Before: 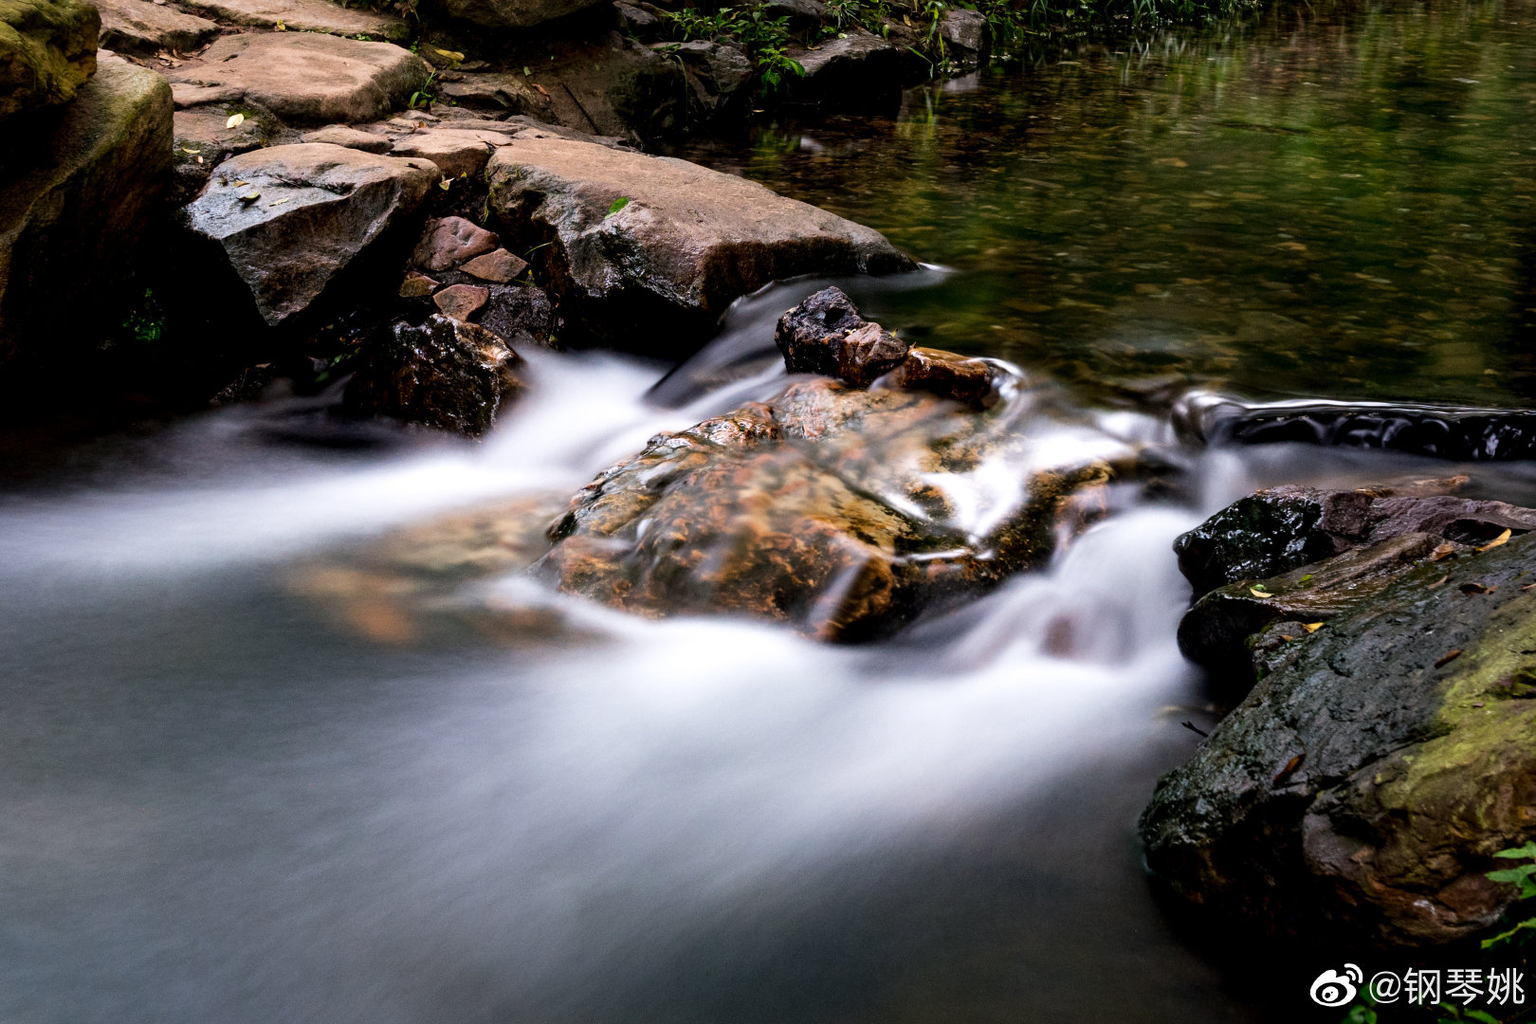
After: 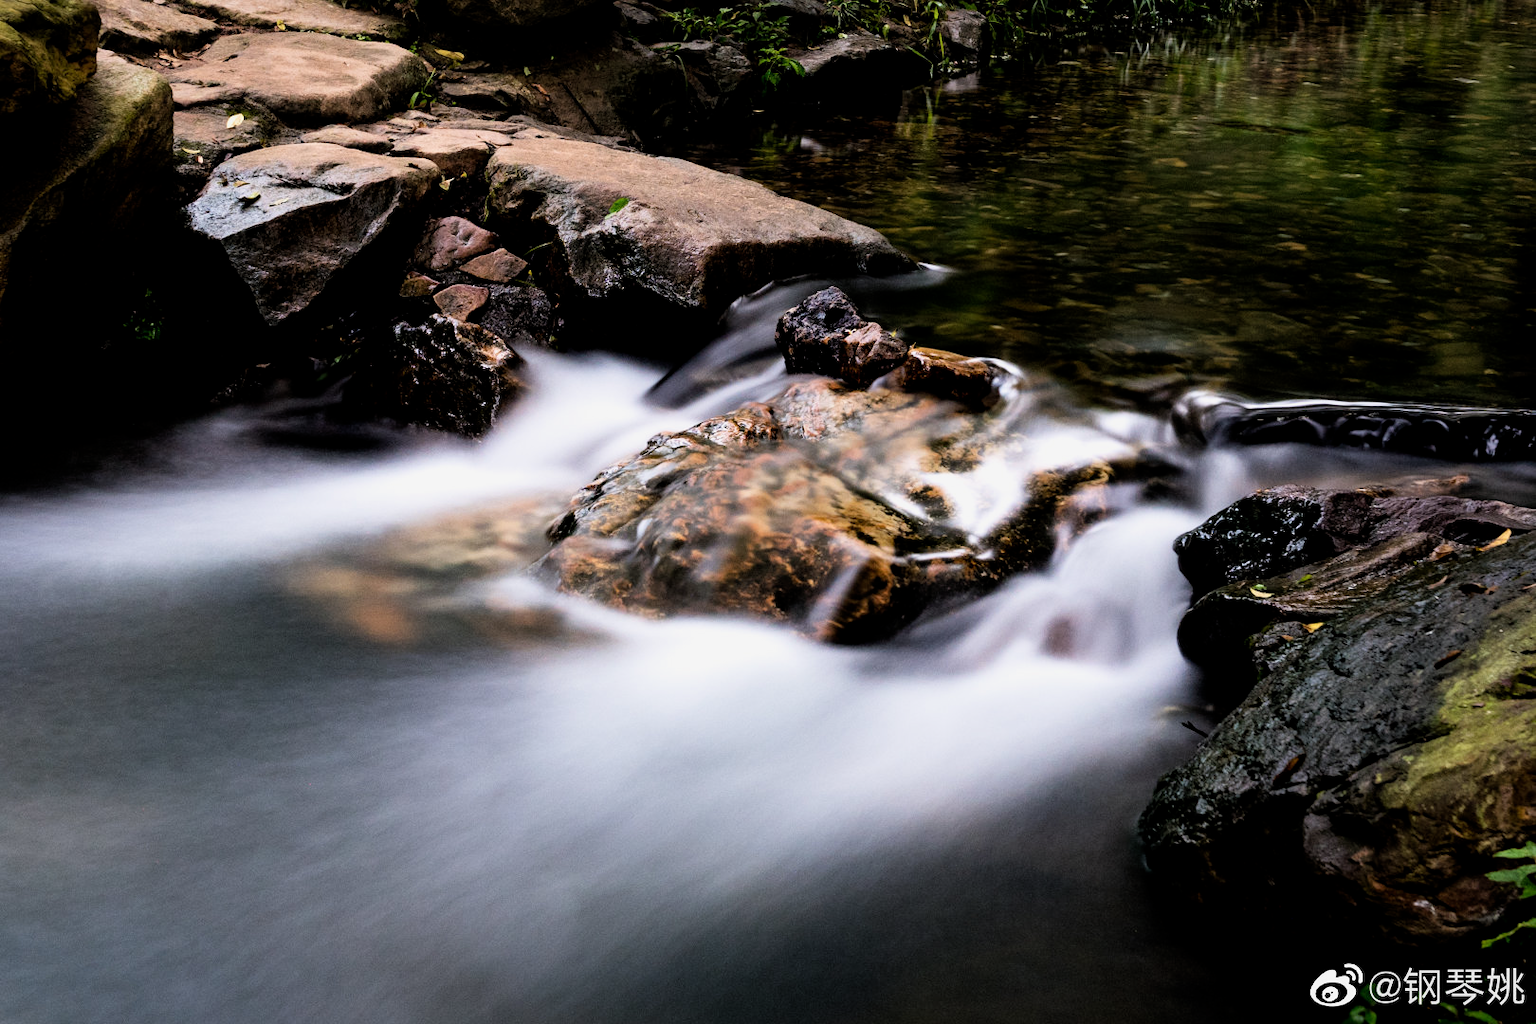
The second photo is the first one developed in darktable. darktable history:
filmic rgb: middle gray luminance 21.5%, black relative exposure -14.02 EV, white relative exposure 2.97 EV, threshold 3.02 EV, target black luminance 0%, hardness 8.76, latitude 60.42%, contrast 1.213, highlights saturation mix 6.42%, shadows ↔ highlights balance 41.4%, enable highlight reconstruction true
